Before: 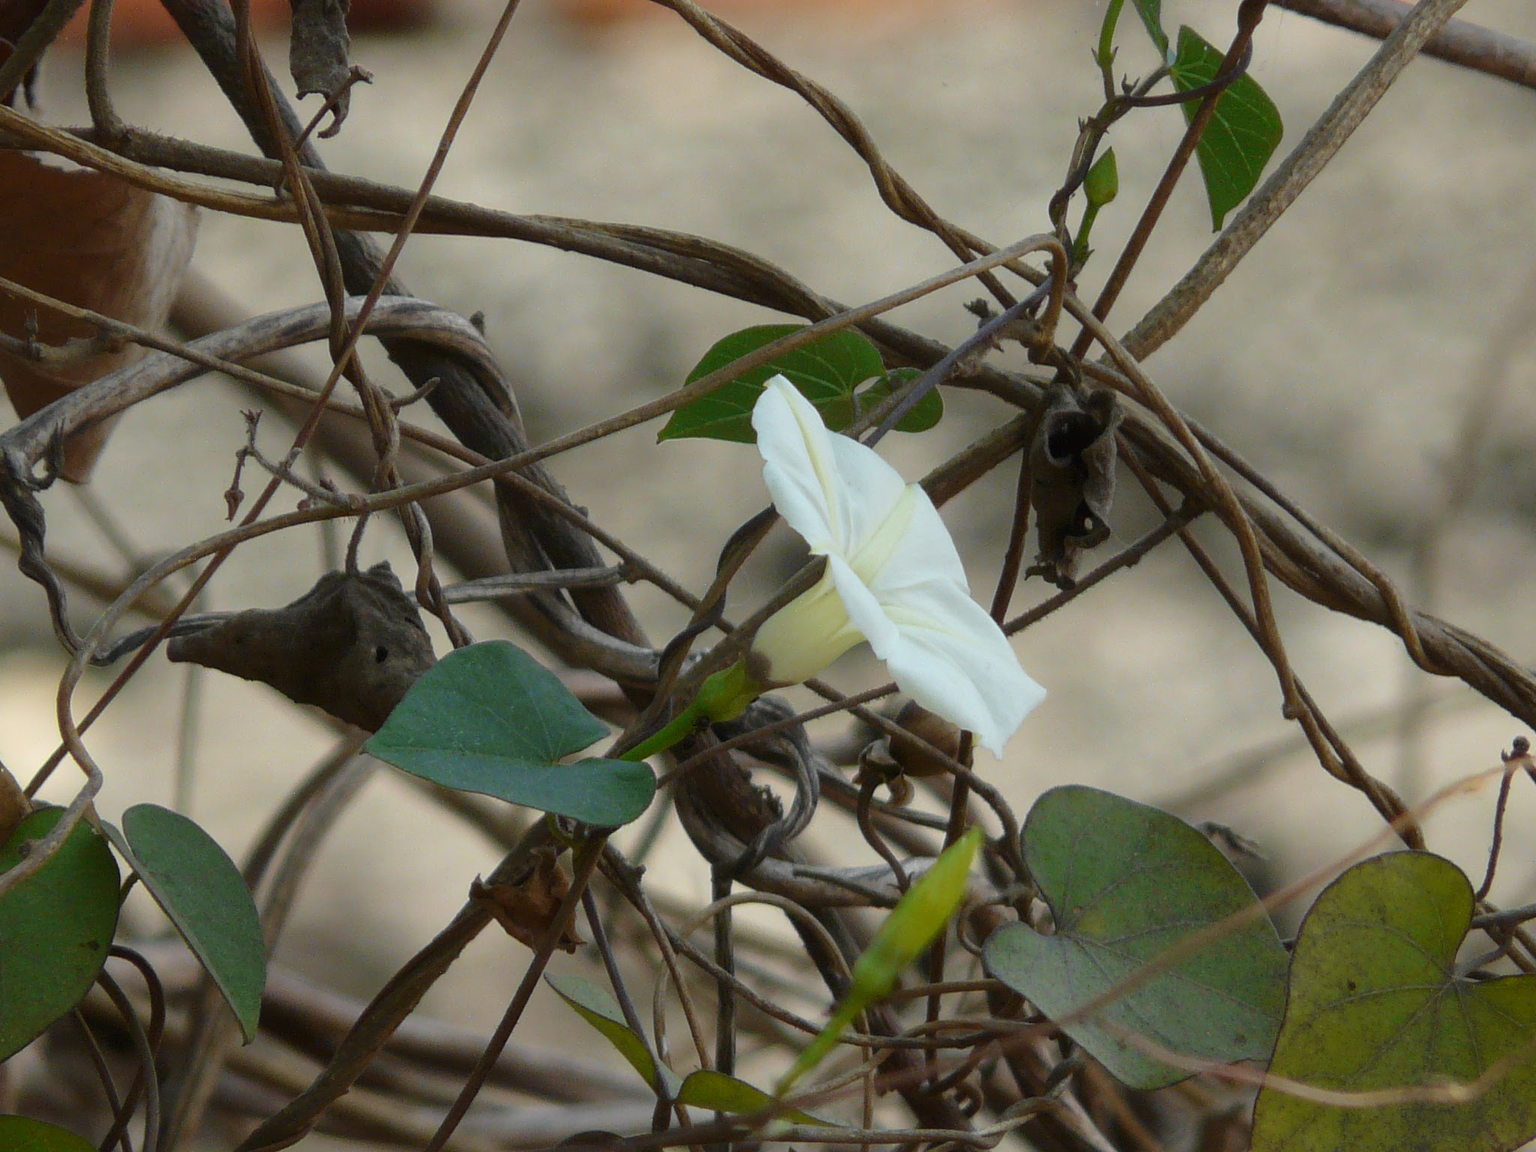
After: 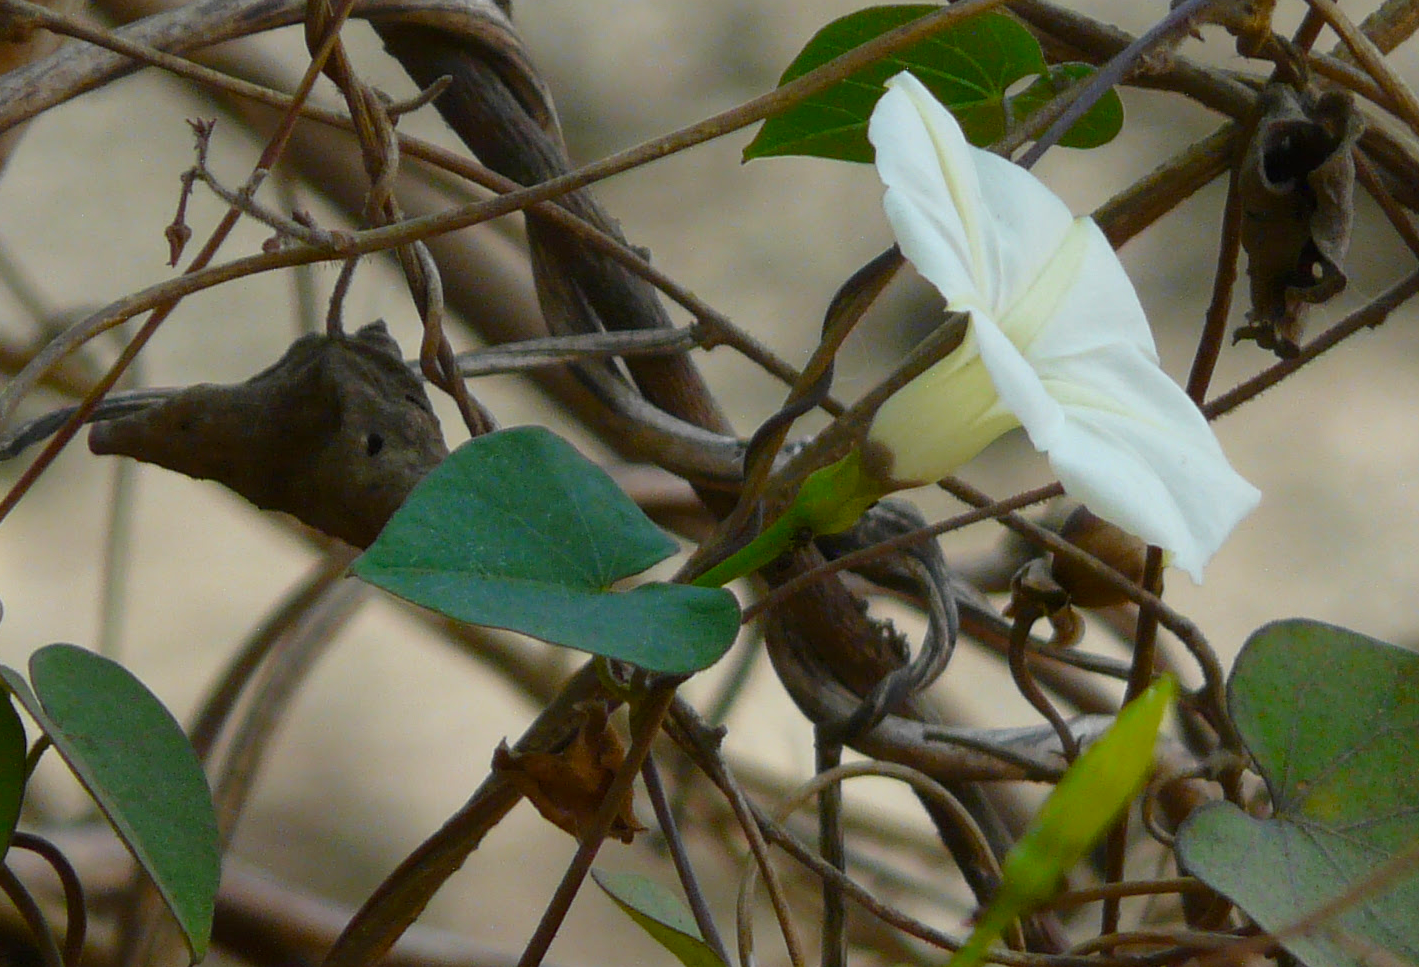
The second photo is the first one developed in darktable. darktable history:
crop: left 6.589%, top 27.916%, right 24.083%, bottom 9.074%
color balance rgb: perceptual saturation grading › global saturation 20%, perceptual saturation grading › highlights -25.466%, perceptual saturation grading › shadows 24.12%, global vibrance 20%
